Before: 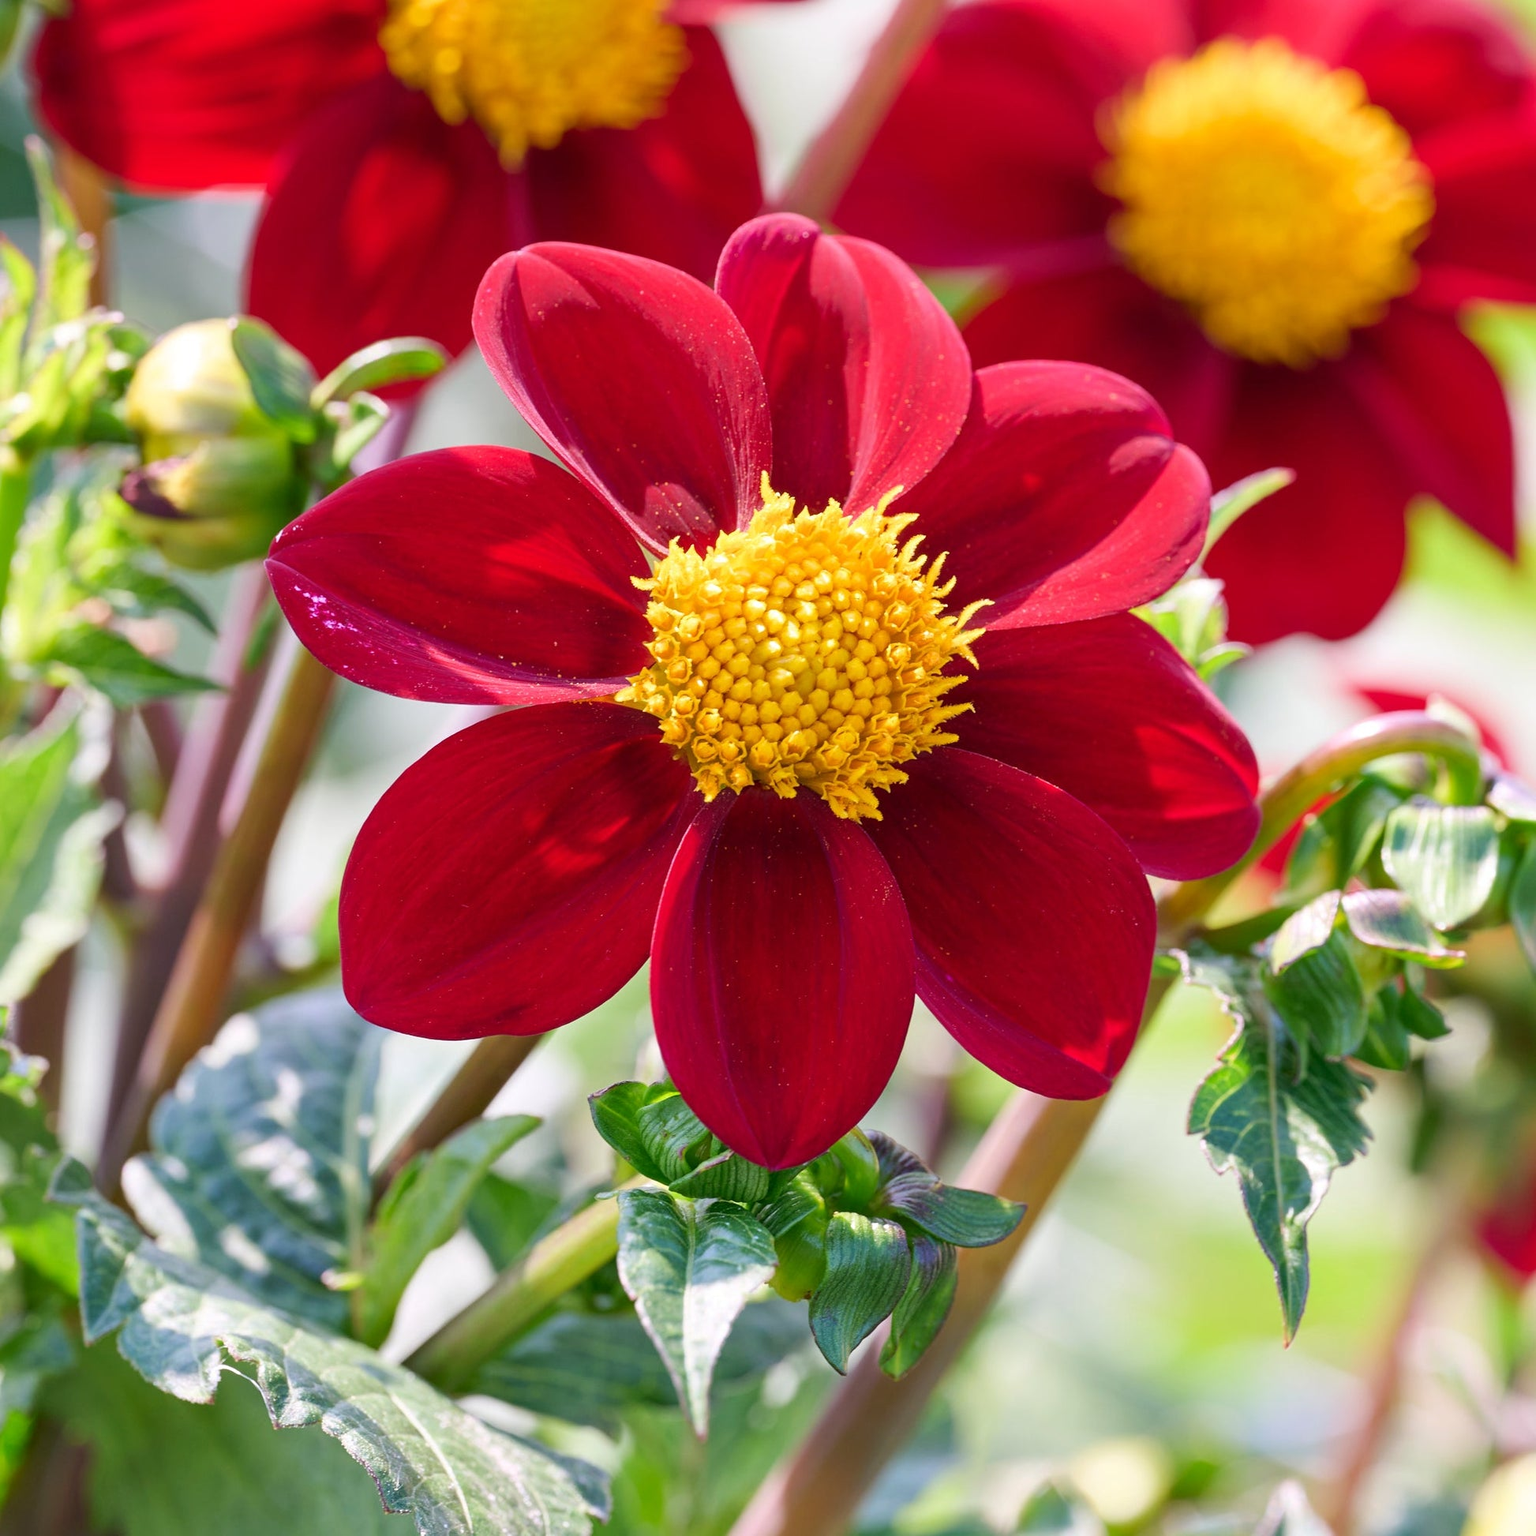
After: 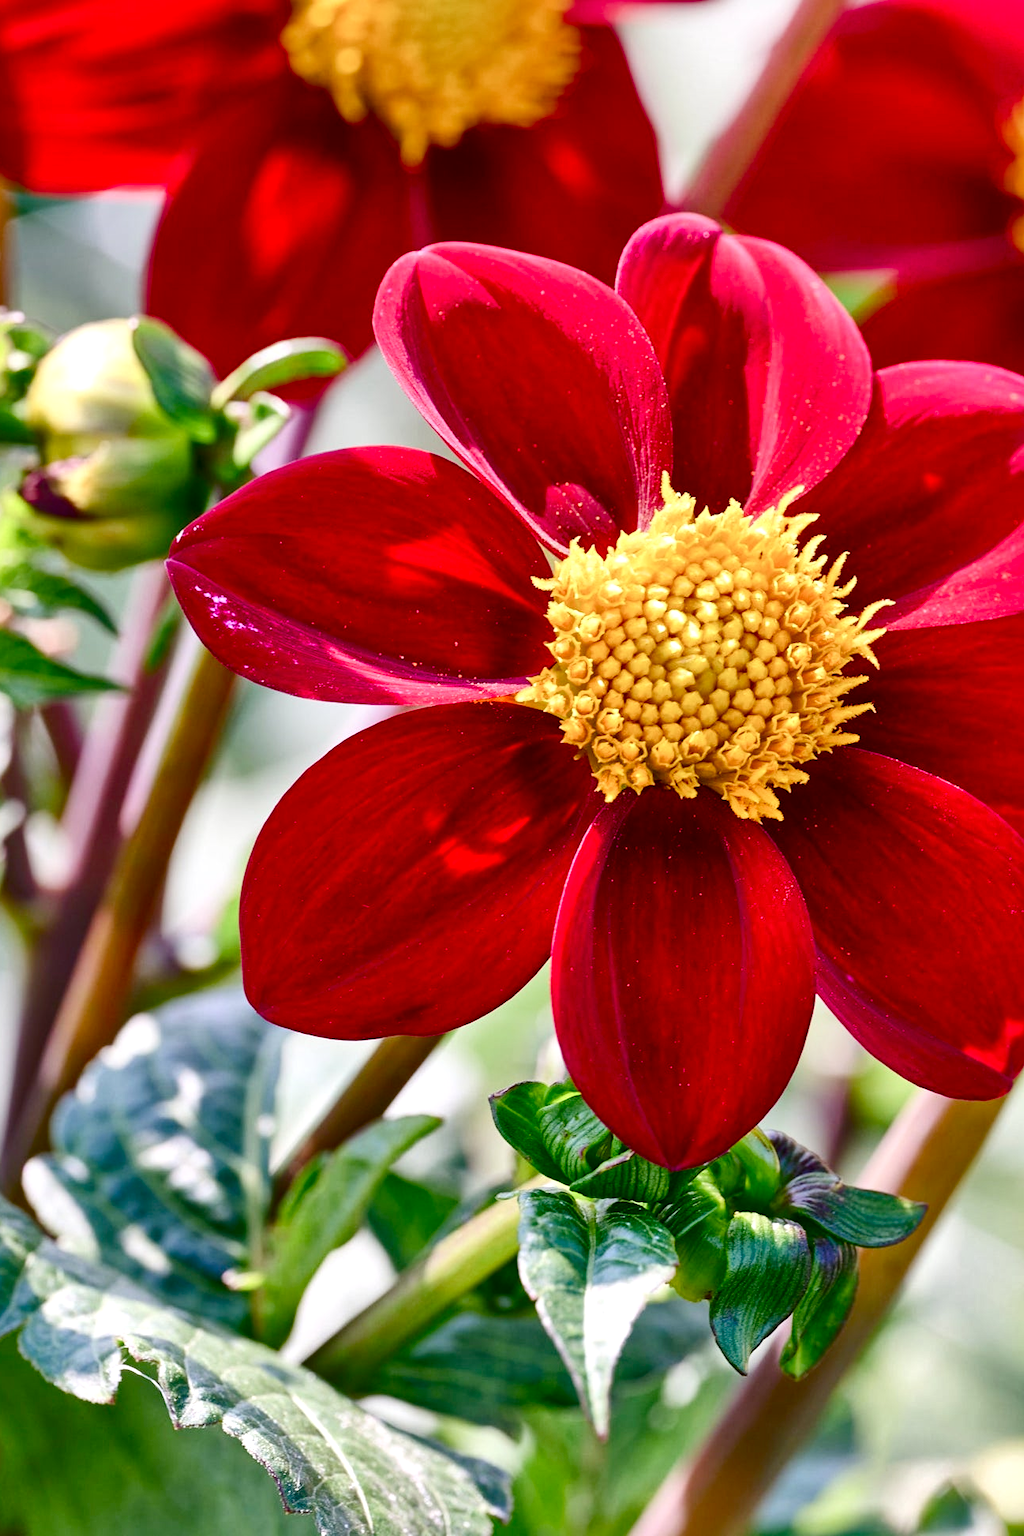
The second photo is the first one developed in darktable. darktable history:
crop and rotate: left 6.483%, right 26.806%
contrast brightness saturation: contrast 0.127, brightness -0.055, saturation 0.158
shadows and highlights: shadows 60.19, soften with gaussian
tone equalizer: edges refinement/feathering 500, mask exposure compensation -1.57 EV, preserve details no
color balance rgb: perceptual saturation grading › global saturation 25.346%, perceptual saturation grading › highlights -50.606%, perceptual saturation grading › shadows 30.729%
local contrast: mode bilateral grid, contrast 25, coarseness 59, detail 152%, midtone range 0.2
